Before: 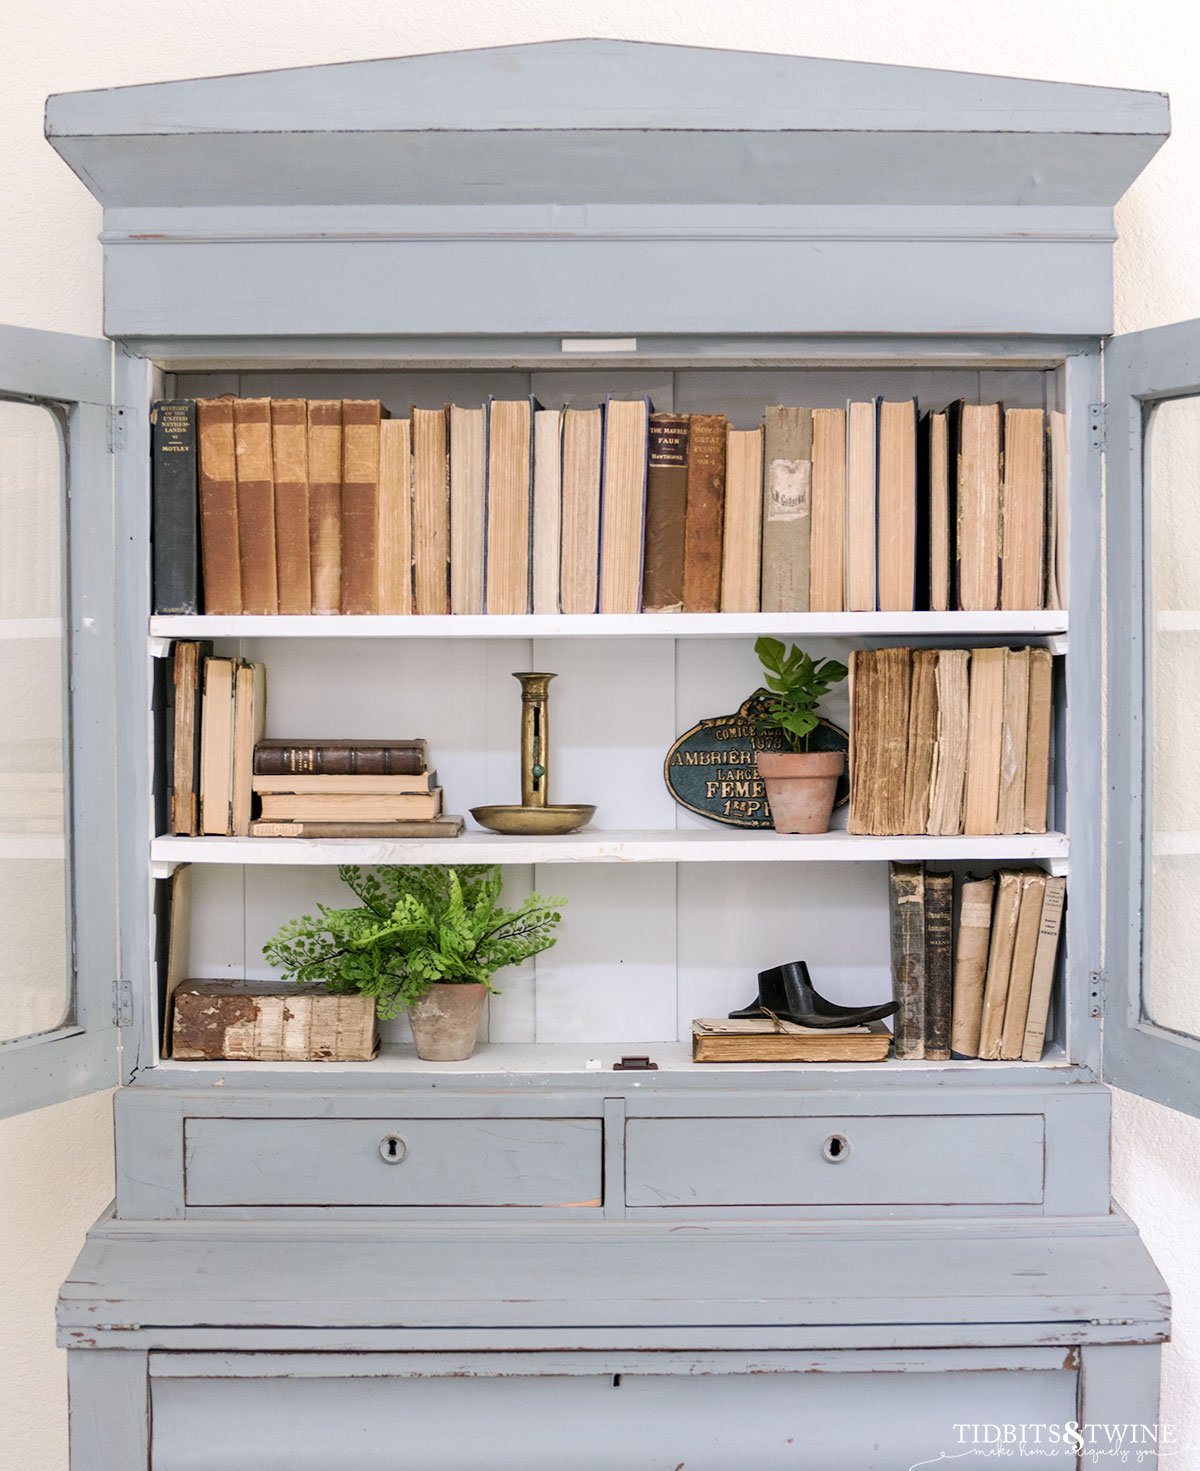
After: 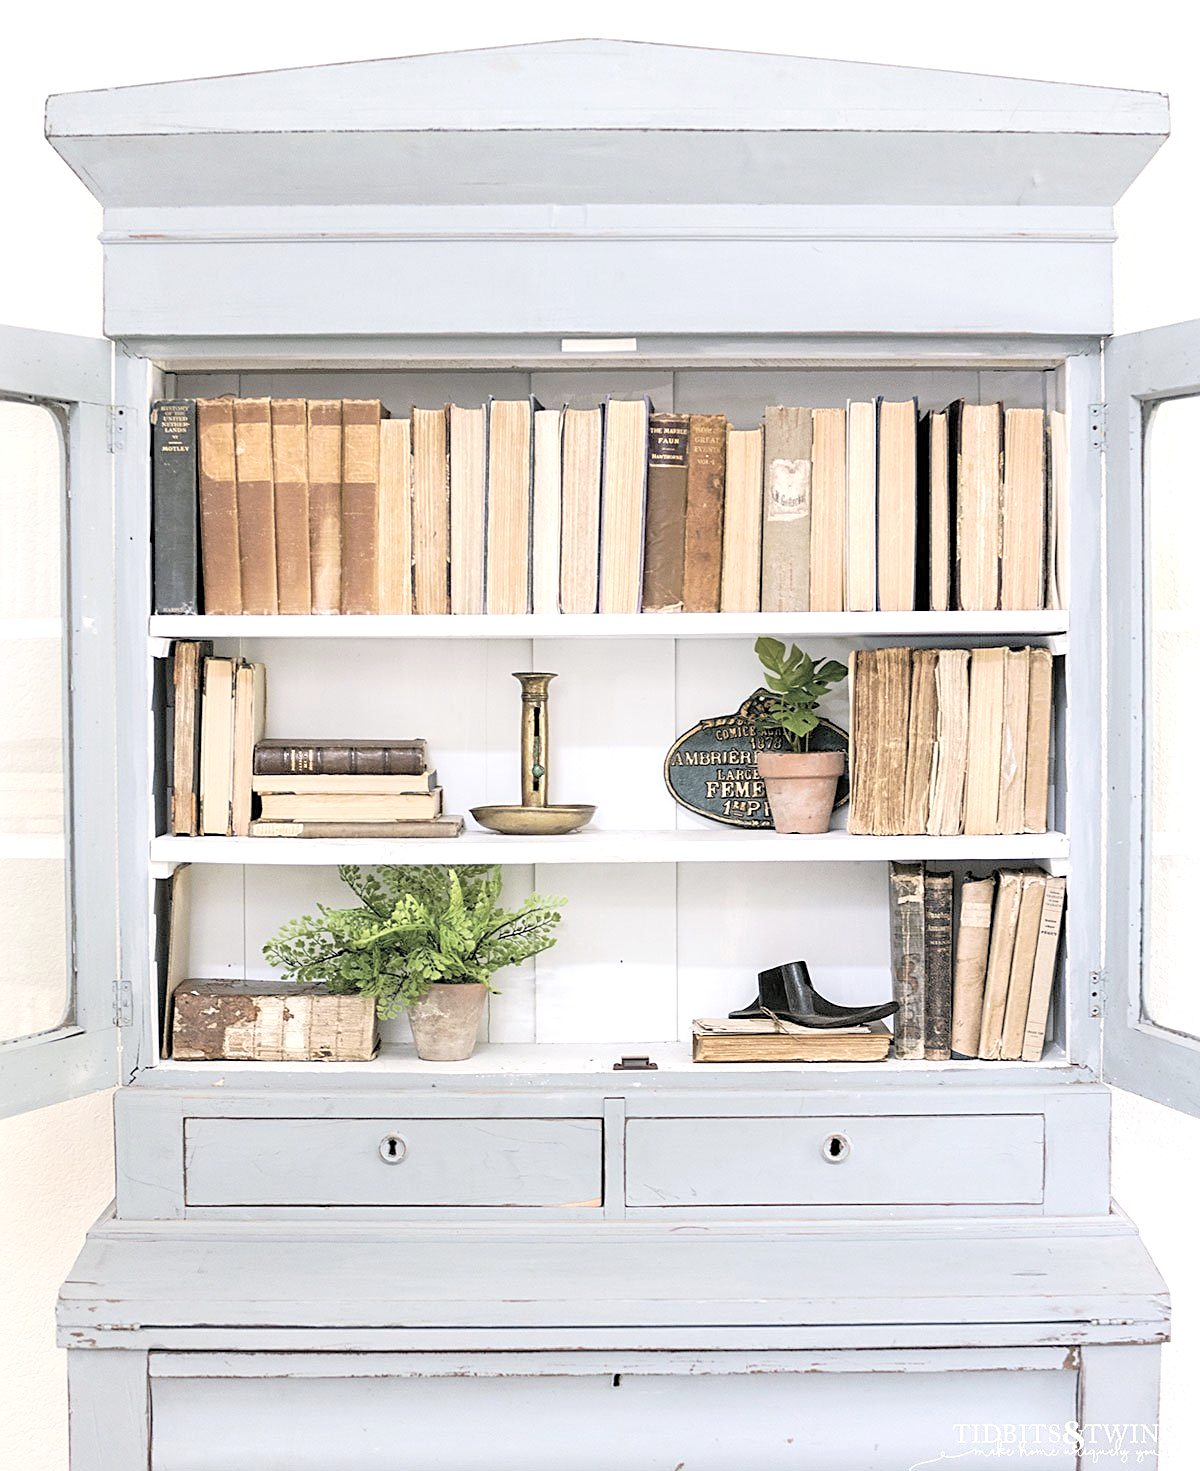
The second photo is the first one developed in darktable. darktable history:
exposure: exposure 0.574 EV, compensate highlight preservation false
contrast brightness saturation: brightness 0.18, saturation -0.5
color balance rgb: perceptual saturation grading › global saturation 30%, global vibrance 20%
sharpen: on, module defaults
